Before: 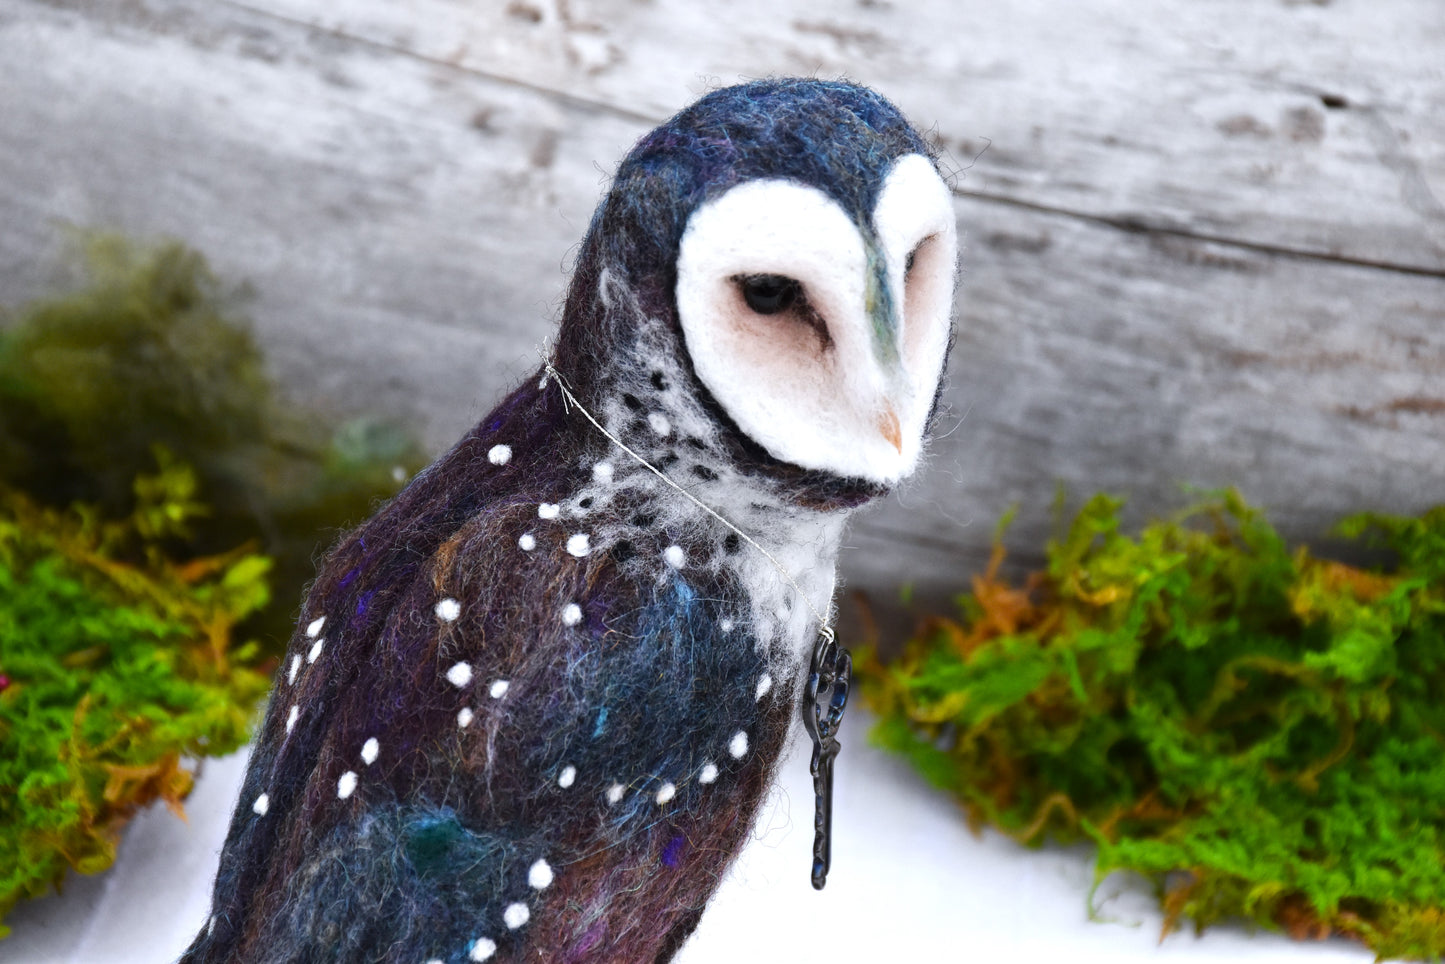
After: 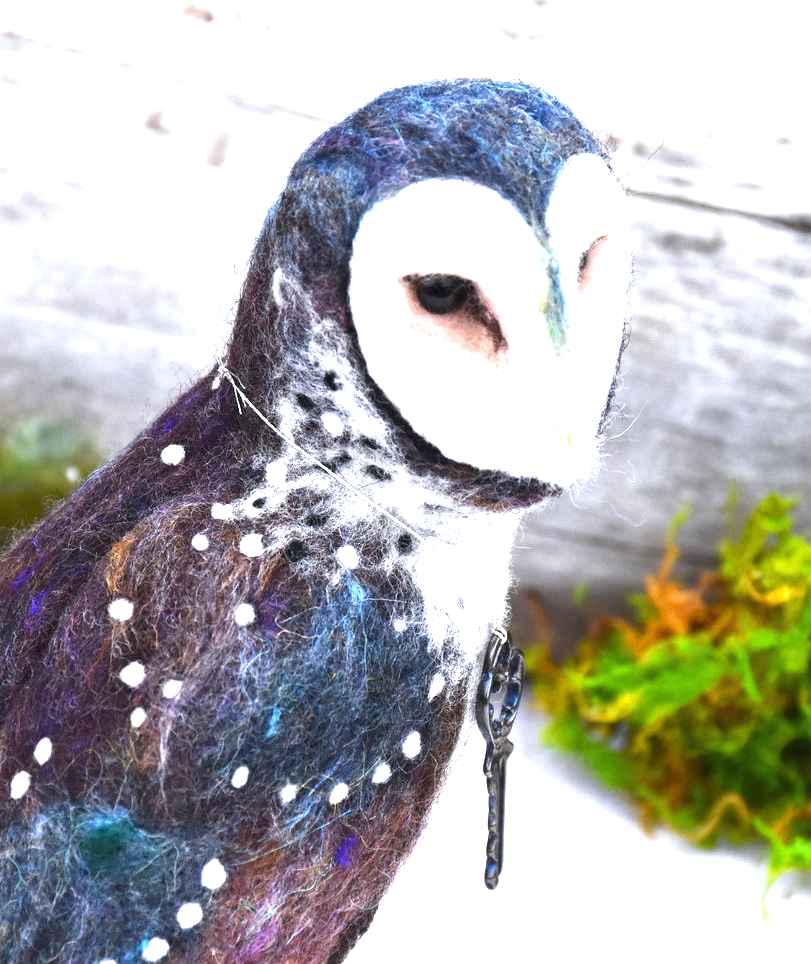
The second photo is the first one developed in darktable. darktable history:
exposure: black level correction 0, exposure 1.343 EV, compensate highlight preservation false
crop and rotate: left 22.662%, right 21.154%
